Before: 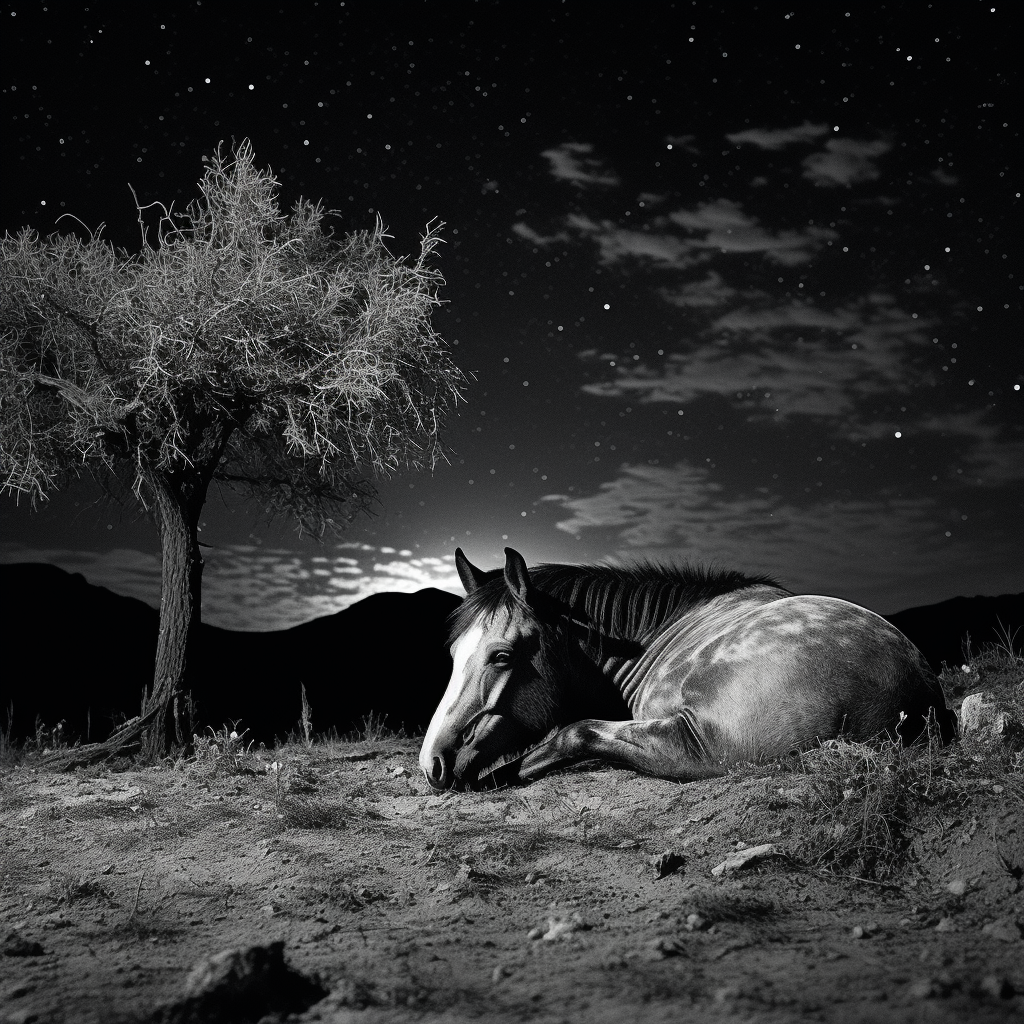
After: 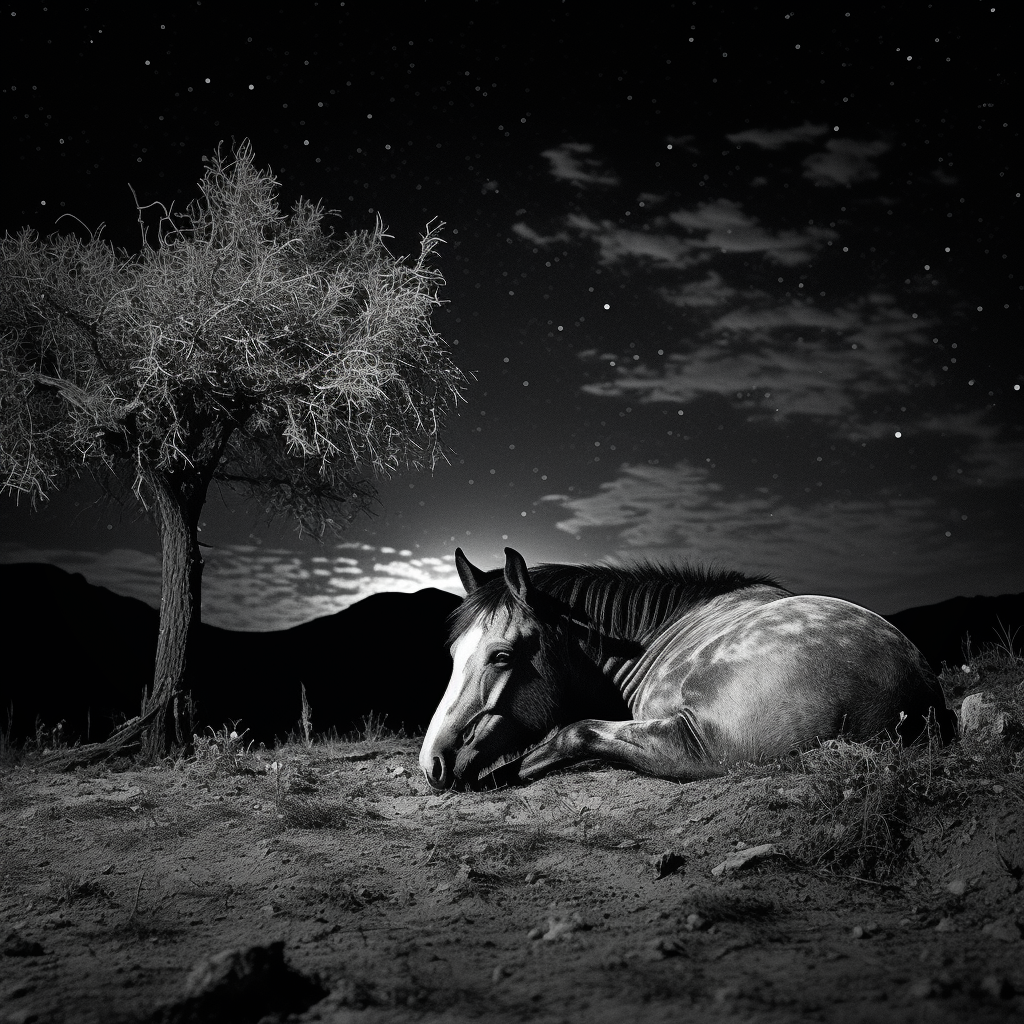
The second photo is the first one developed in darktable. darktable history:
tone equalizer: on, module defaults
vignetting: fall-off start 70.97%, brightness -0.584, saturation -0.118, width/height ratio 1.333
exposure: compensate highlight preservation false
